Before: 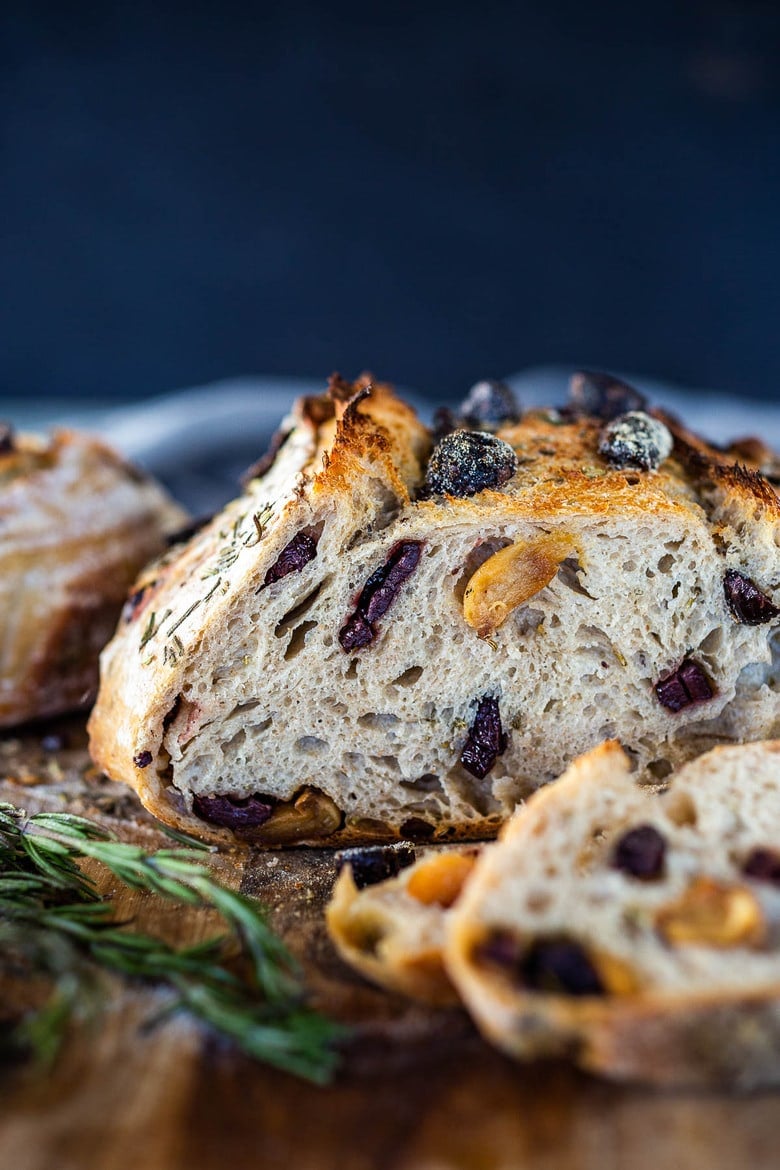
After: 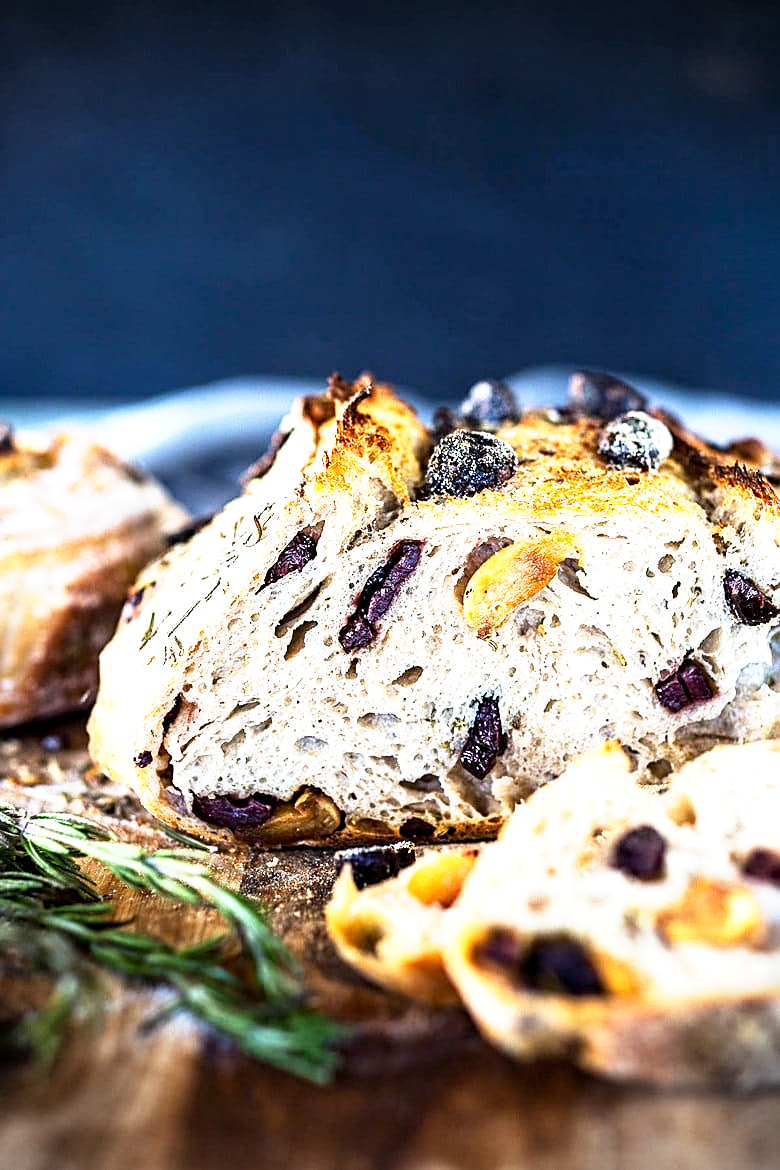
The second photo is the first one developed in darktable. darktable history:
base curve: curves: ch0 [(0, 0) (0.557, 0.834) (1, 1)], preserve colors none
exposure: black level correction 0.001, exposure 0.677 EV, compensate highlight preservation false
vignetting: fall-off start 97.25%, width/height ratio 1.184
sharpen: on, module defaults
tone equalizer: -8 EV -0.396 EV, -7 EV -0.378 EV, -6 EV -0.337 EV, -5 EV -0.19 EV, -3 EV 0.218 EV, -2 EV 0.333 EV, -1 EV 0.373 EV, +0 EV 0.402 EV, edges refinement/feathering 500, mask exposure compensation -1.57 EV, preserve details no
